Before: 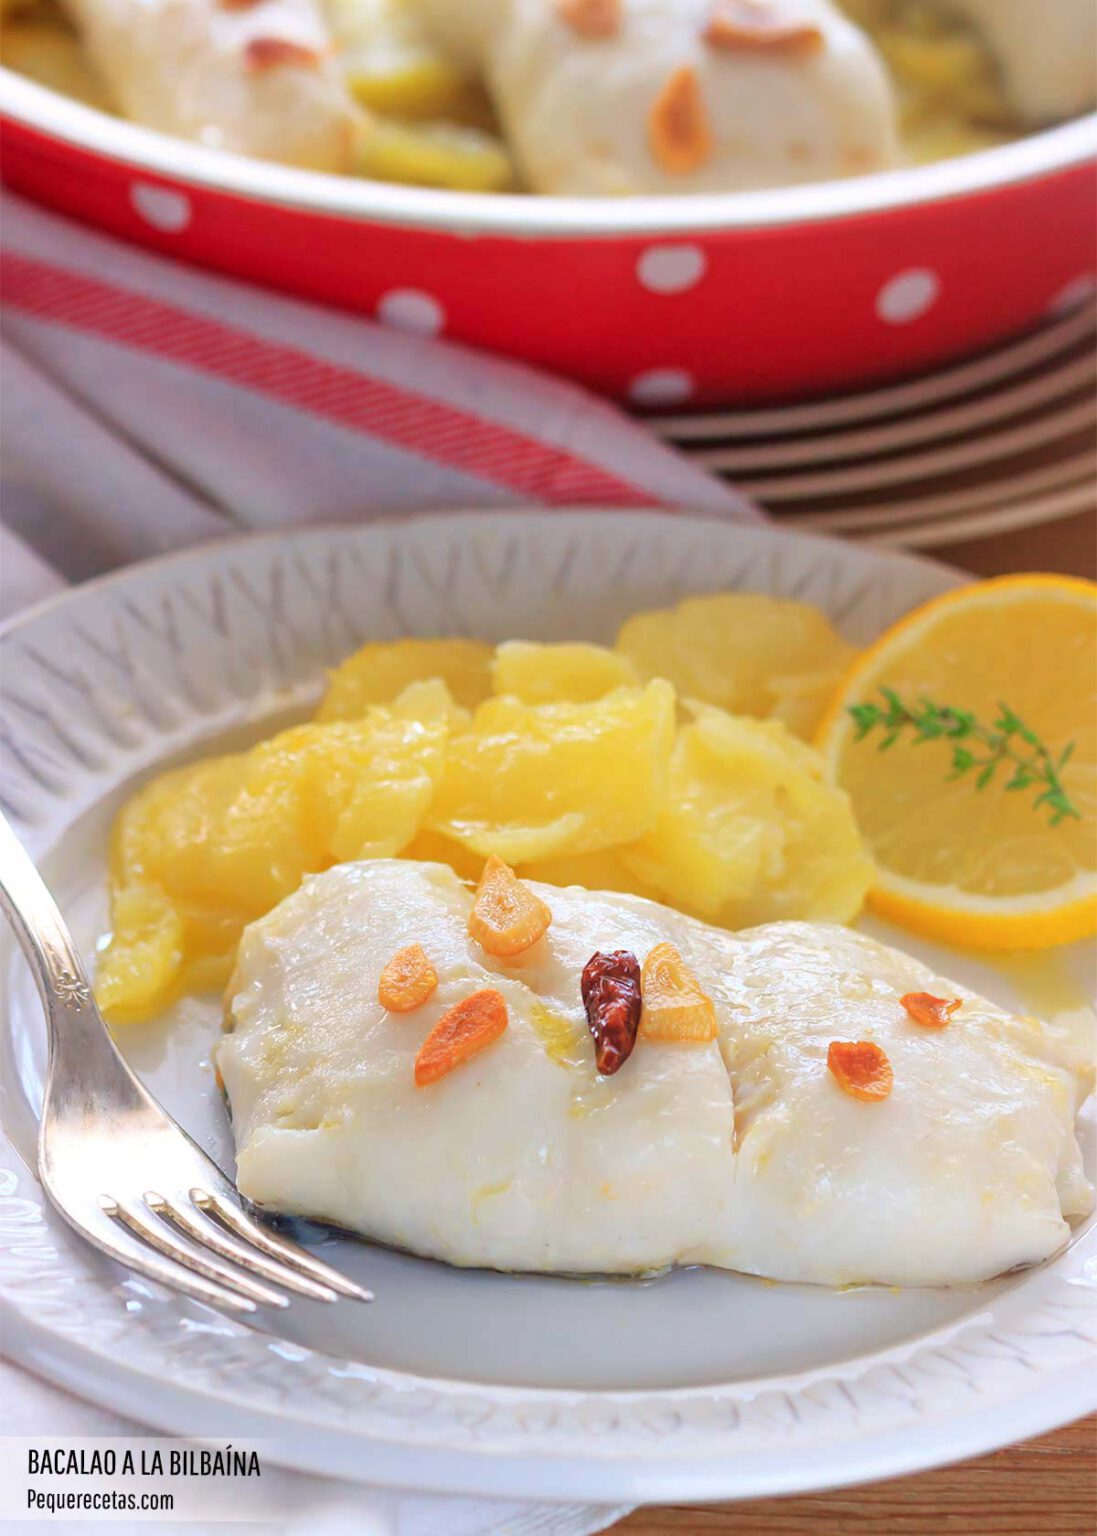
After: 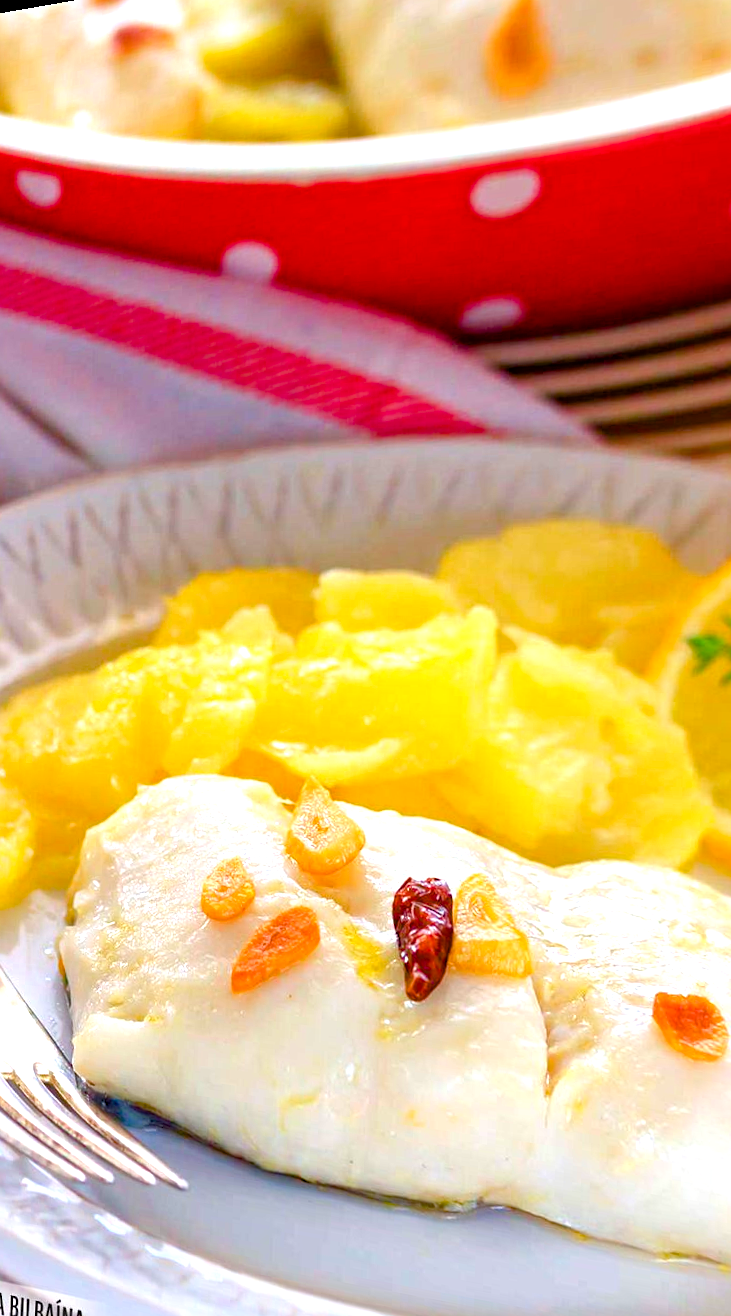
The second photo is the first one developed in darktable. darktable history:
rotate and perspective: rotation 1.69°, lens shift (vertical) -0.023, lens shift (horizontal) -0.291, crop left 0.025, crop right 0.988, crop top 0.092, crop bottom 0.842
haze removal: compatibility mode true, adaptive false
sharpen: radius 1.272, amount 0.305, threshold 0
crop and rotate: left 8.786%, right 24.548%
color balance rgb: linear chroma grading › shadows -2.2%, linear chroma grading › highlights -15%, linear chroma grading › global chroma -10%, linear chroma grading › mid-tones -10%, perceptual saturation grading › global saturation 45%, perceptual saturation grading › highlights -50%, perceptual saturation grading › shadows 30%, perceptual brilliance grading › global brilliance 18%, global vibrance 45%
